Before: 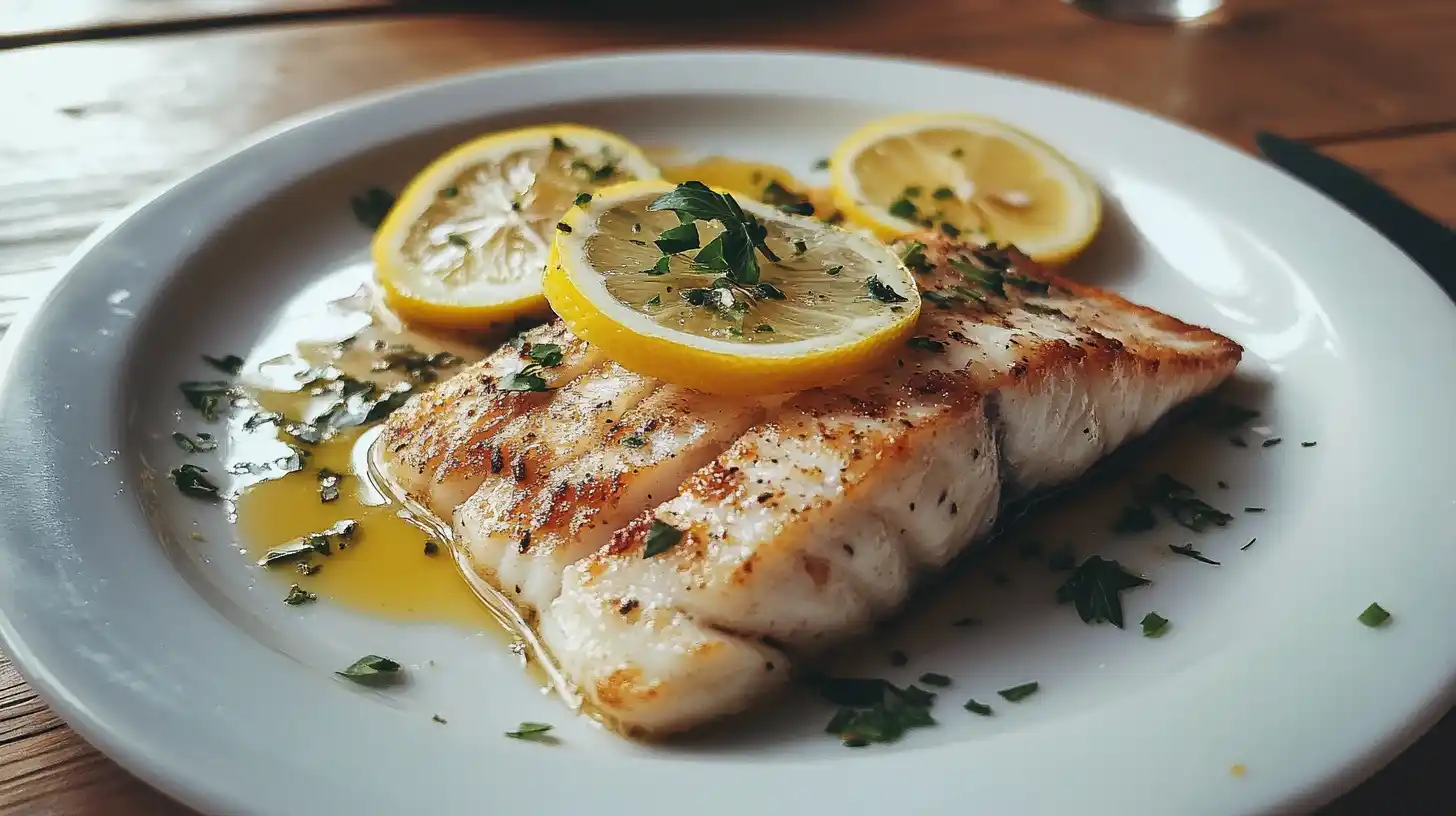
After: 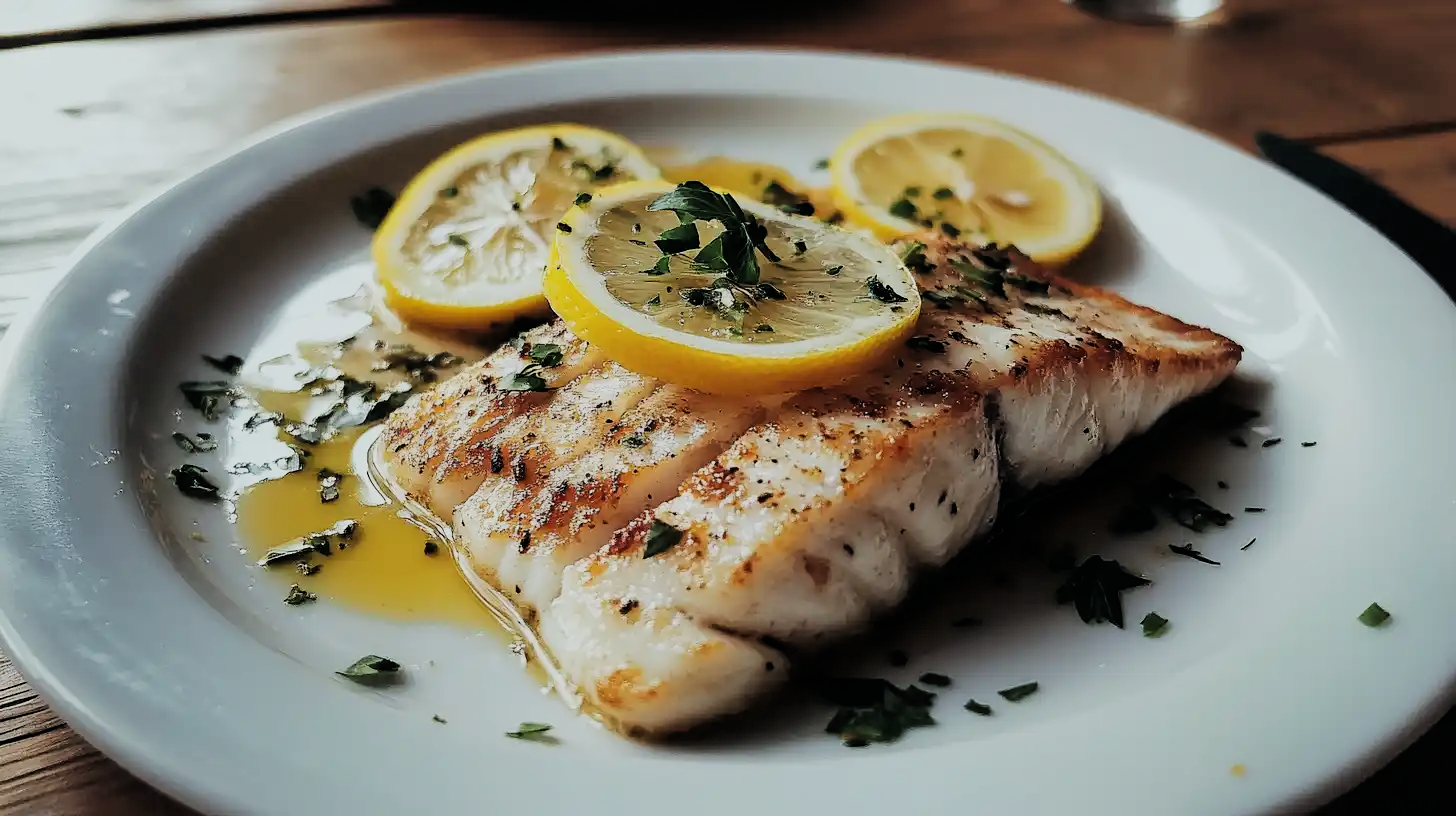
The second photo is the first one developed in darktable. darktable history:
white balance: red 0.978, blue 0.999
filmic rgb: black relative exposure -5 EV, hardness 2.88, contrast 1.2, highlights saturation mix -30%
